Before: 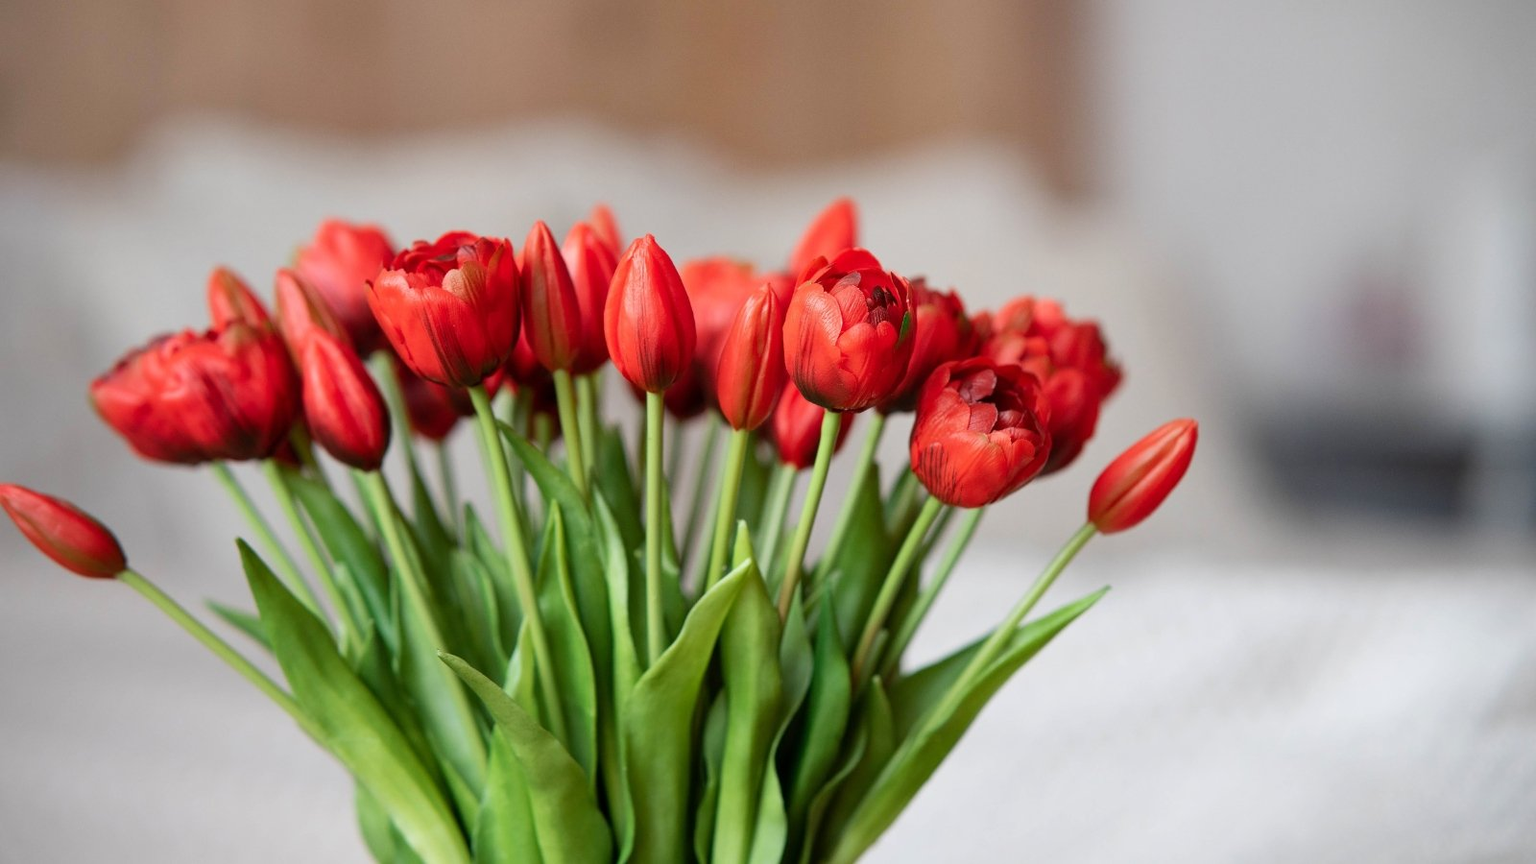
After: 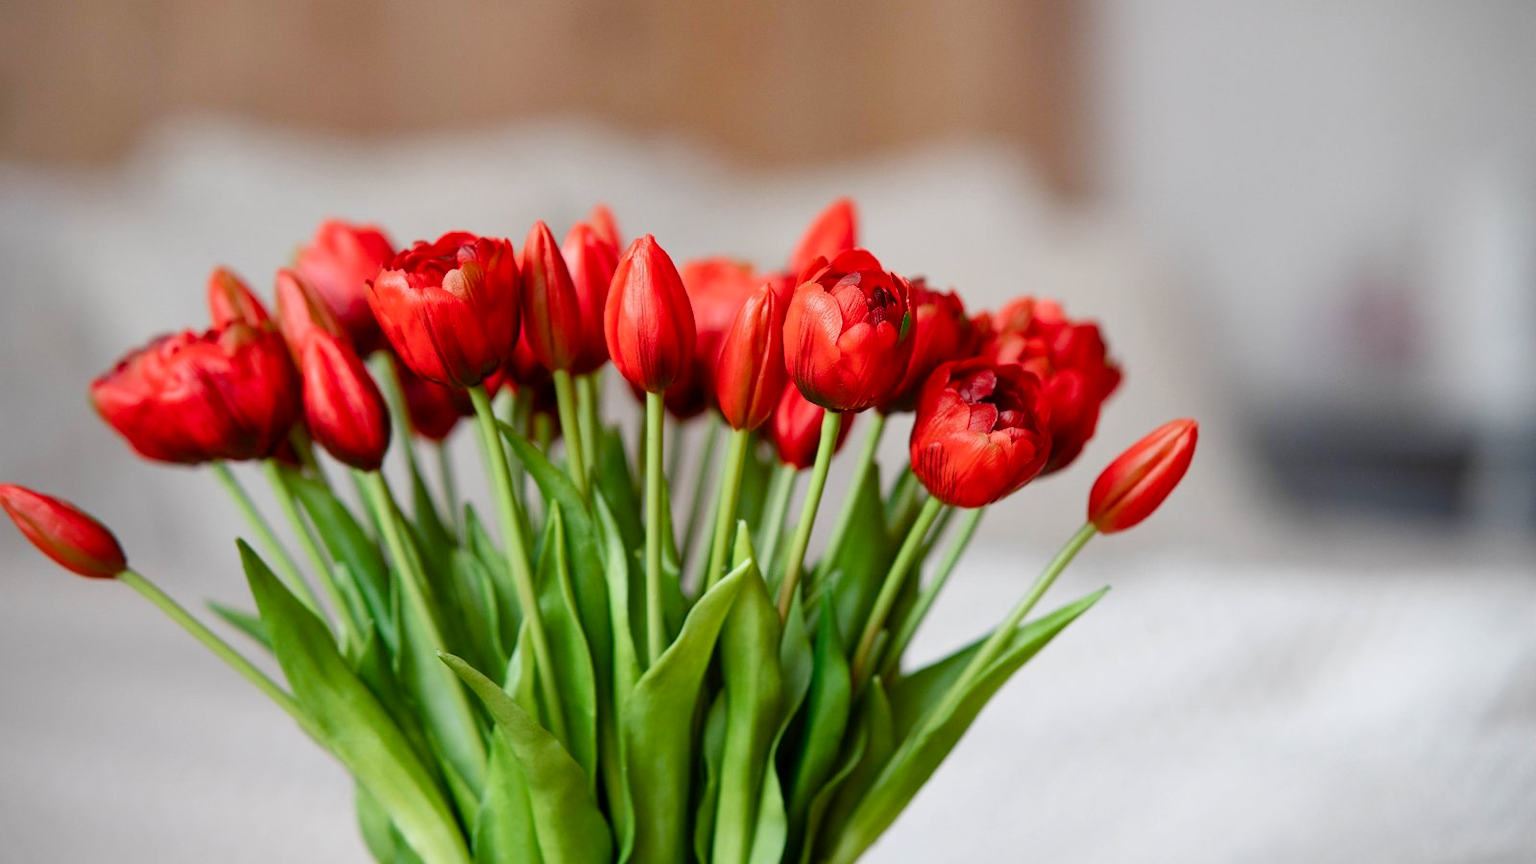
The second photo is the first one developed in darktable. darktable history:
color balance rgb: perceptual saturation grading › global saturation 20%, perceptual saturation grading › highlights -25.242%, perceptual saturation grading › shadows 25.922%
